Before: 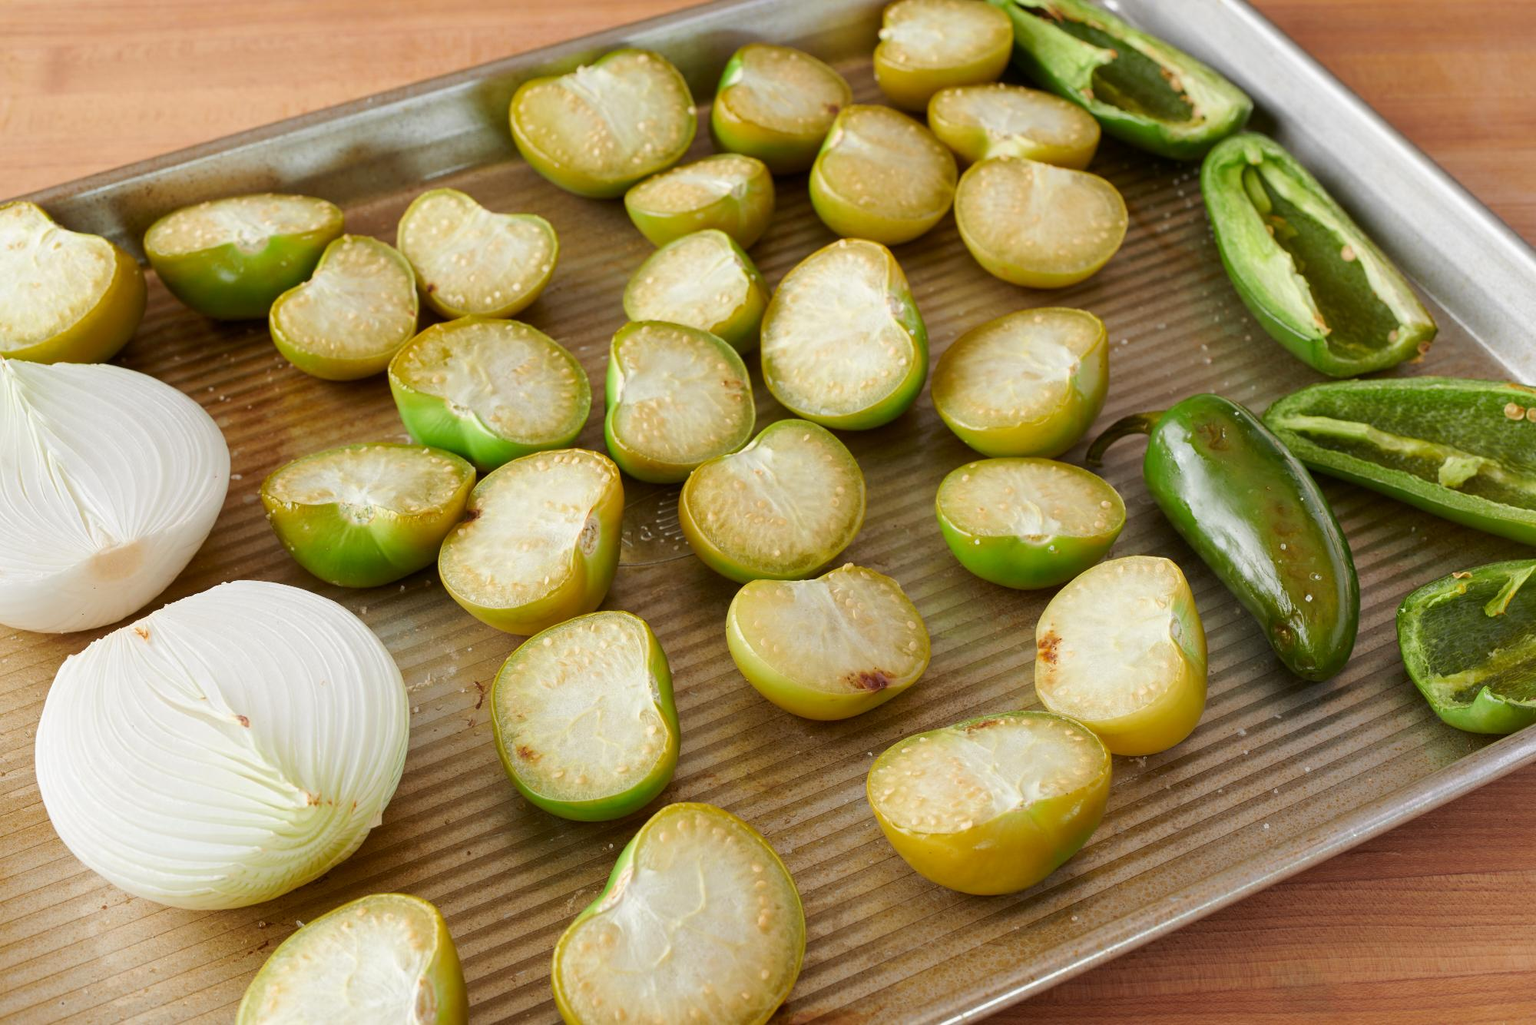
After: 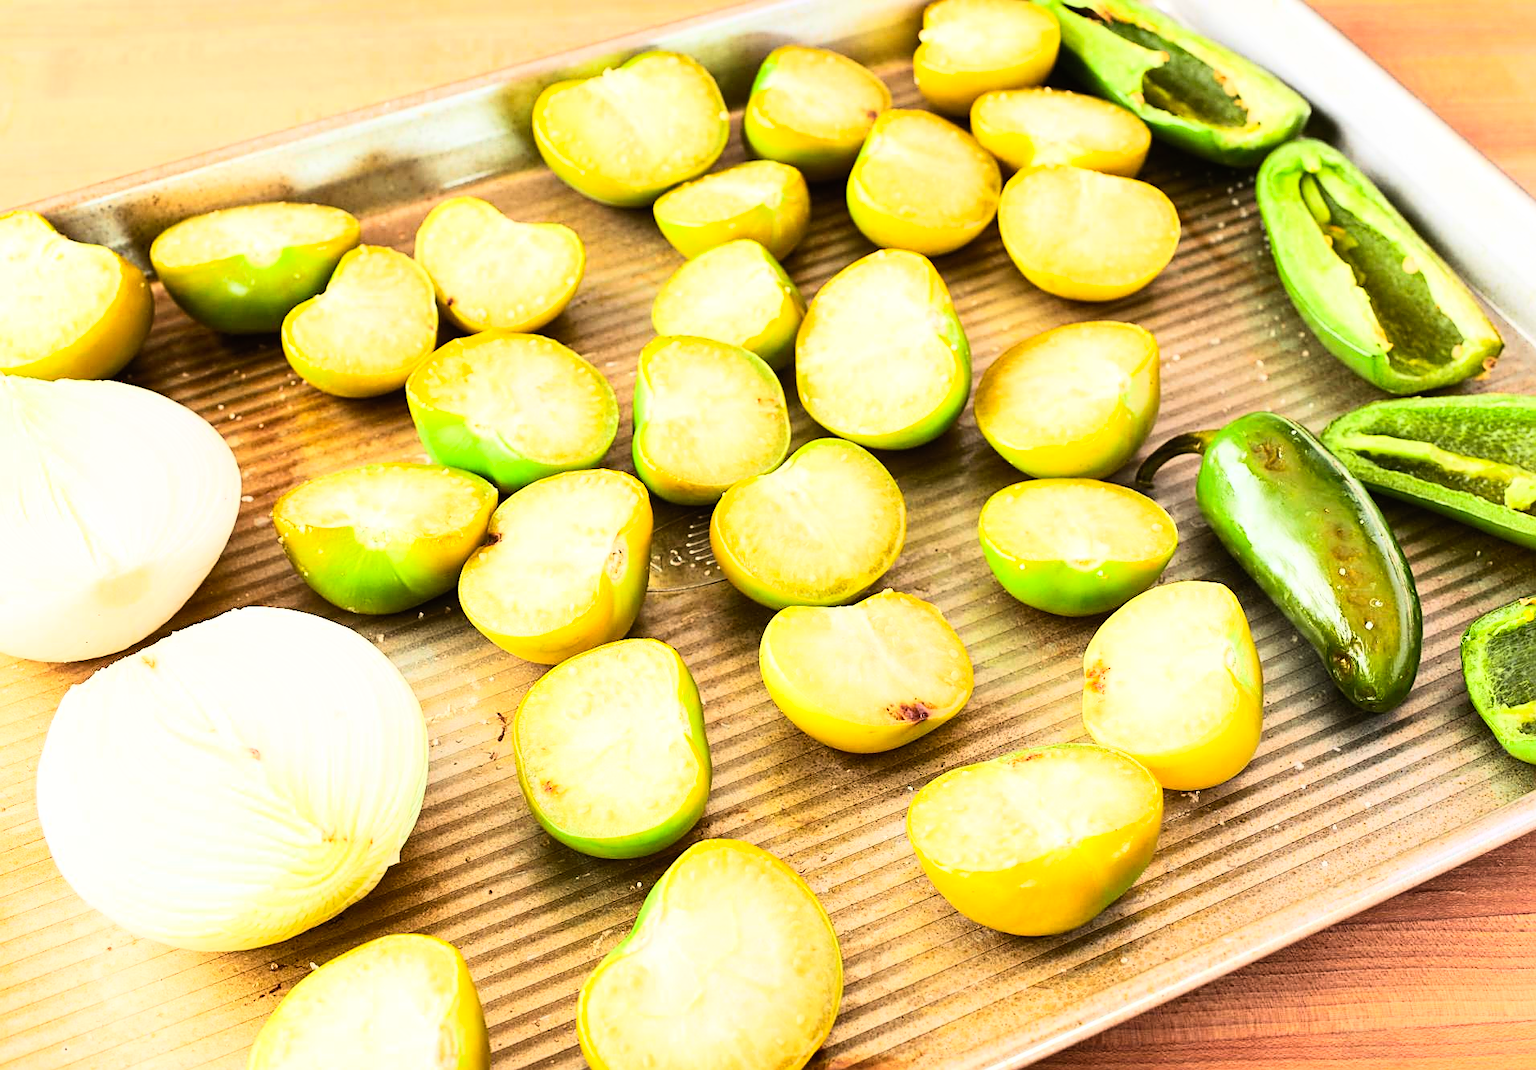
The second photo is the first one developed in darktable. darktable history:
base curve: curves: ch0 [(0, 0) (0.007, 0.004) (0.027, 0.03) (0.046, 0.07) (0.207, 0.54) (0.442, 0.872) (0.673, 0.972) (1, 1)]
crop: right 4.333%, bottom 0.018%
levels: mode automatic, levels [0.101, 0.578, 0.953]
tone equalizer: edges refinement/feathering 500, mask exposure compensation -1.57 EV, preserve details no
contrast equalizer: y [[0.5 ×6], [0.5 ×6], [0.5, 0.5, 0.501, 0.545, 0.707, 0.863], [0 ×6], [0 ×6]], mix -0.998
contrast brightness saturation: contrast 0.203, brightness 0.157, saturation 0.217
sharpen: on, module defaults
